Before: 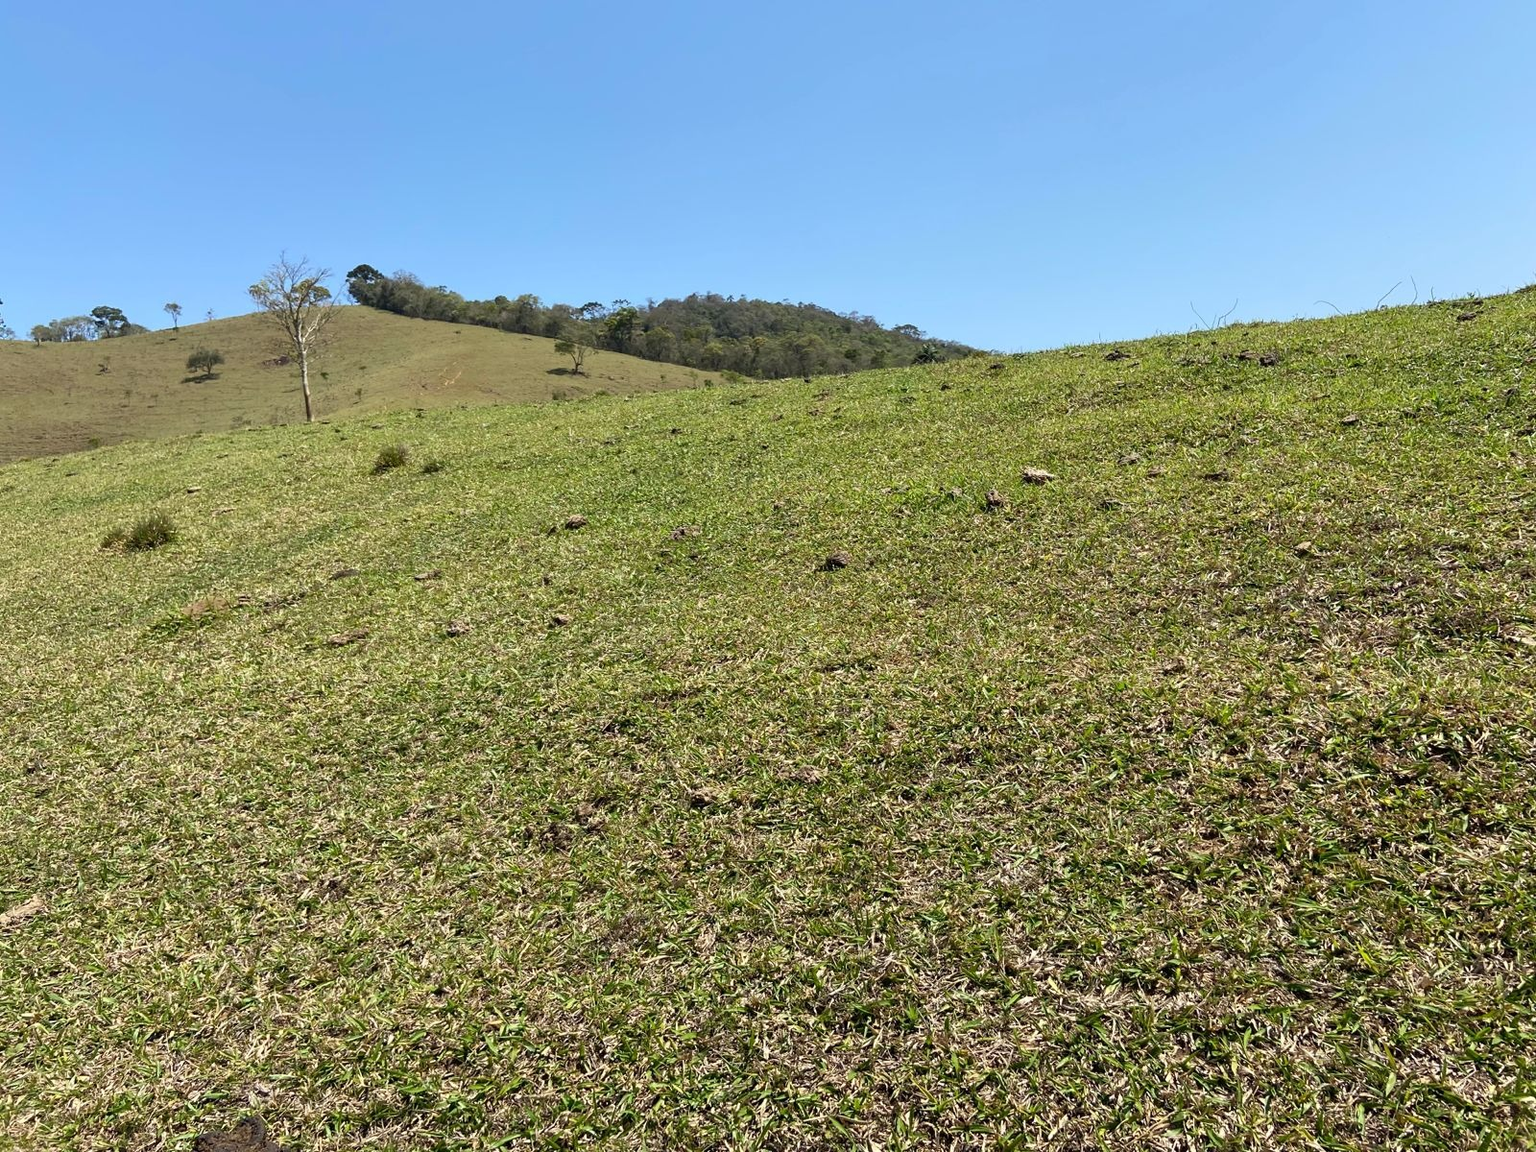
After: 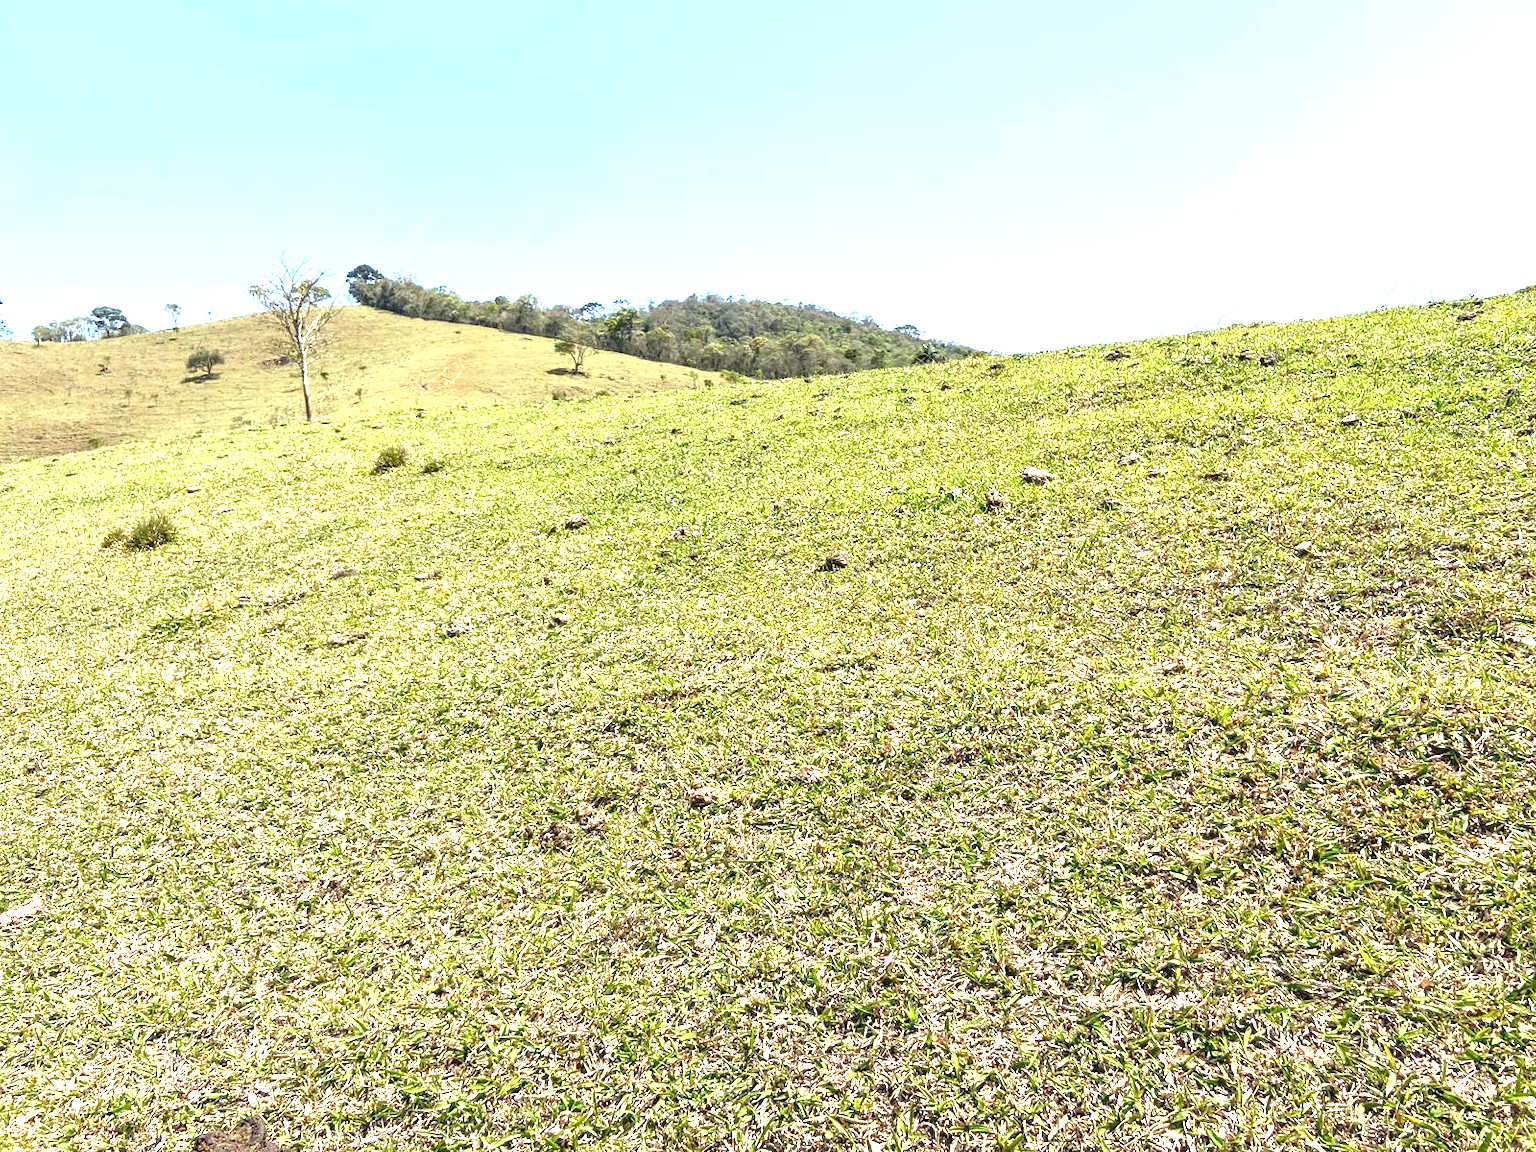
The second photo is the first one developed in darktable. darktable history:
local contrast: detail 130%
exposure: black level correction 0, exposure 1.744 EV, compensate exposure bias true, compensate highlight preservation false
